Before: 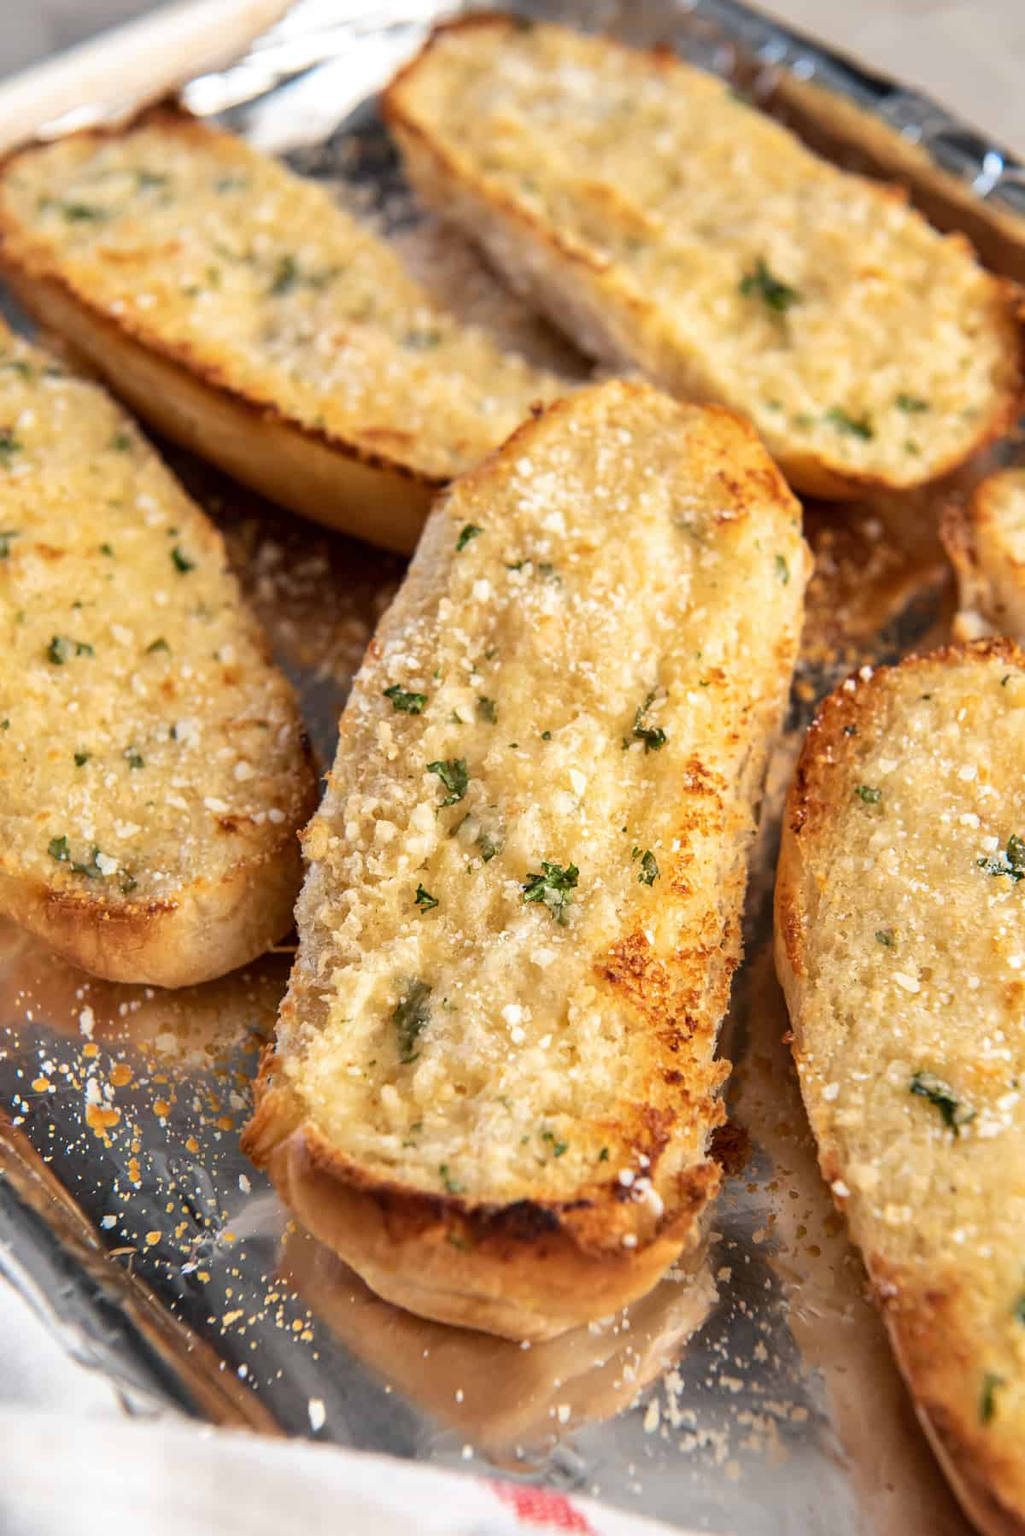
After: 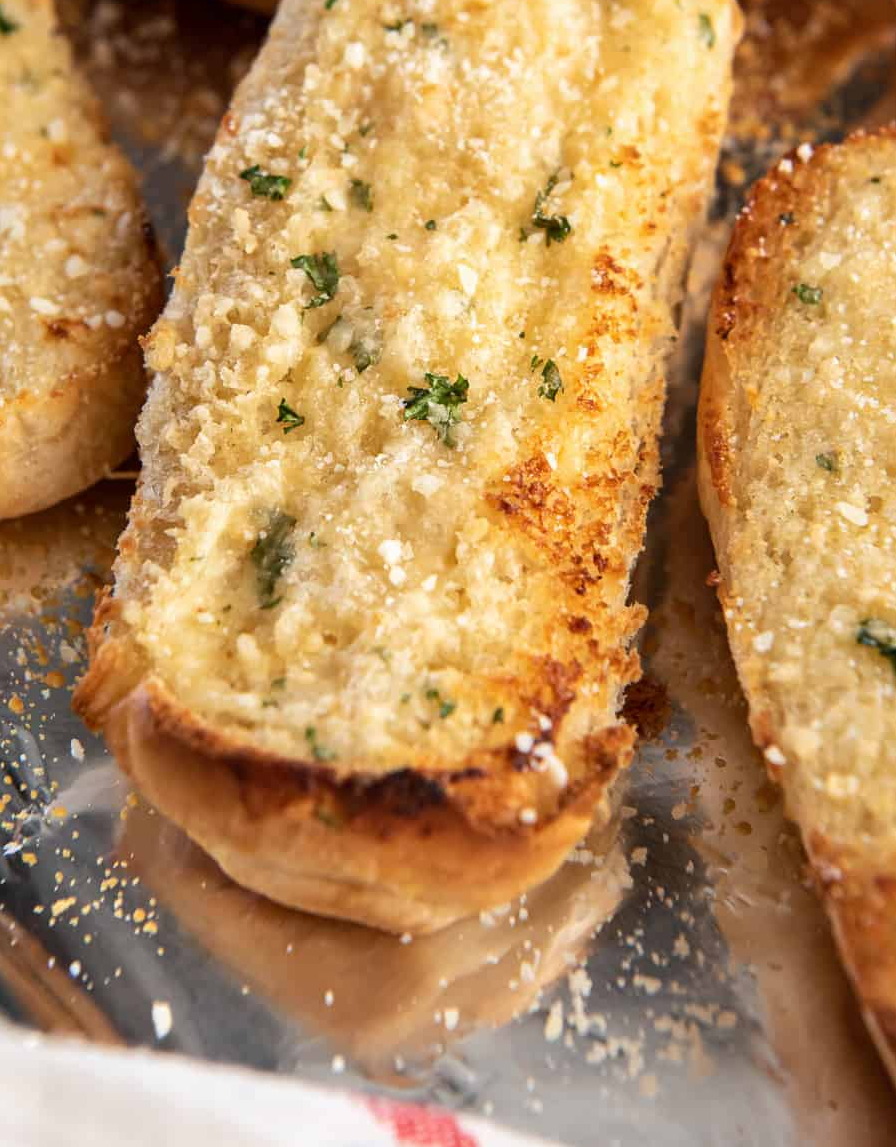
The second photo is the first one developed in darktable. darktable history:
crop and rotate: left 17.417%, top 35.375%, right 7.885%, bottom 0.794%
